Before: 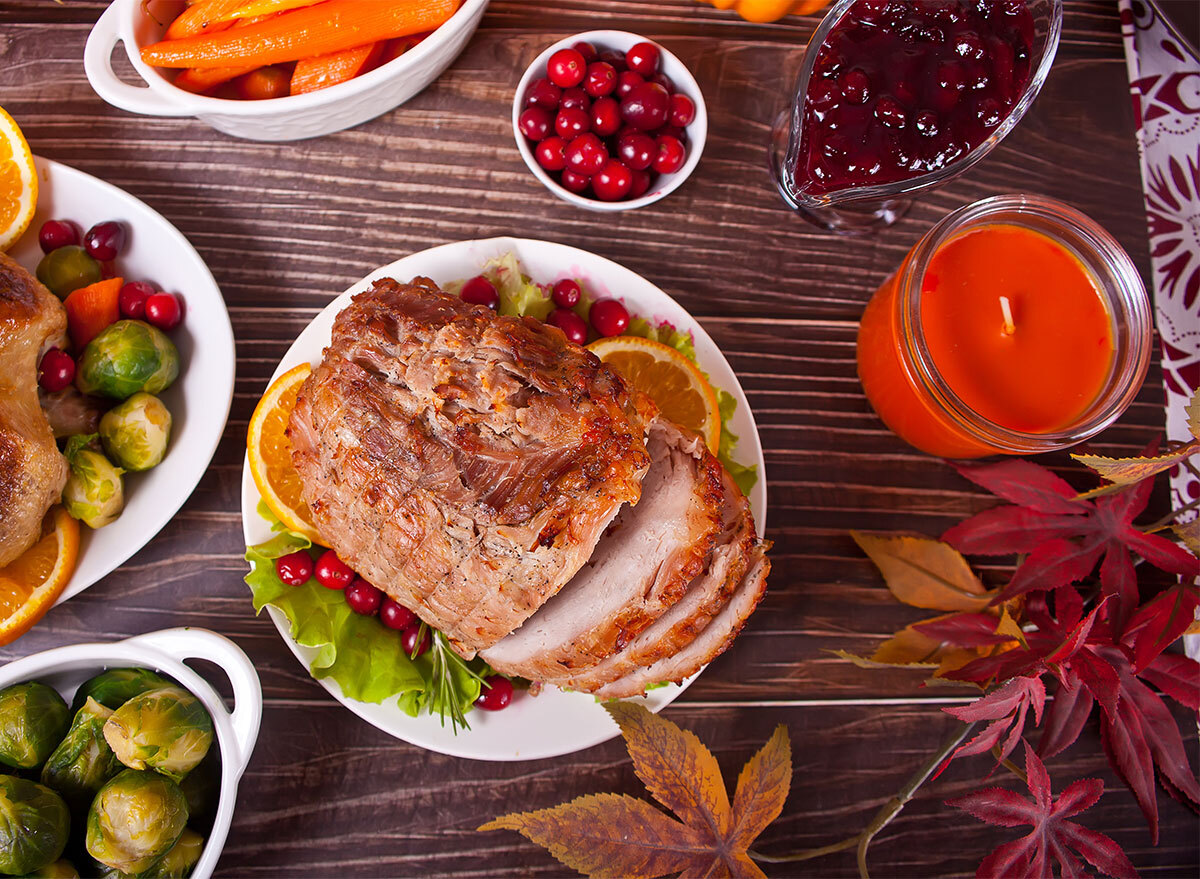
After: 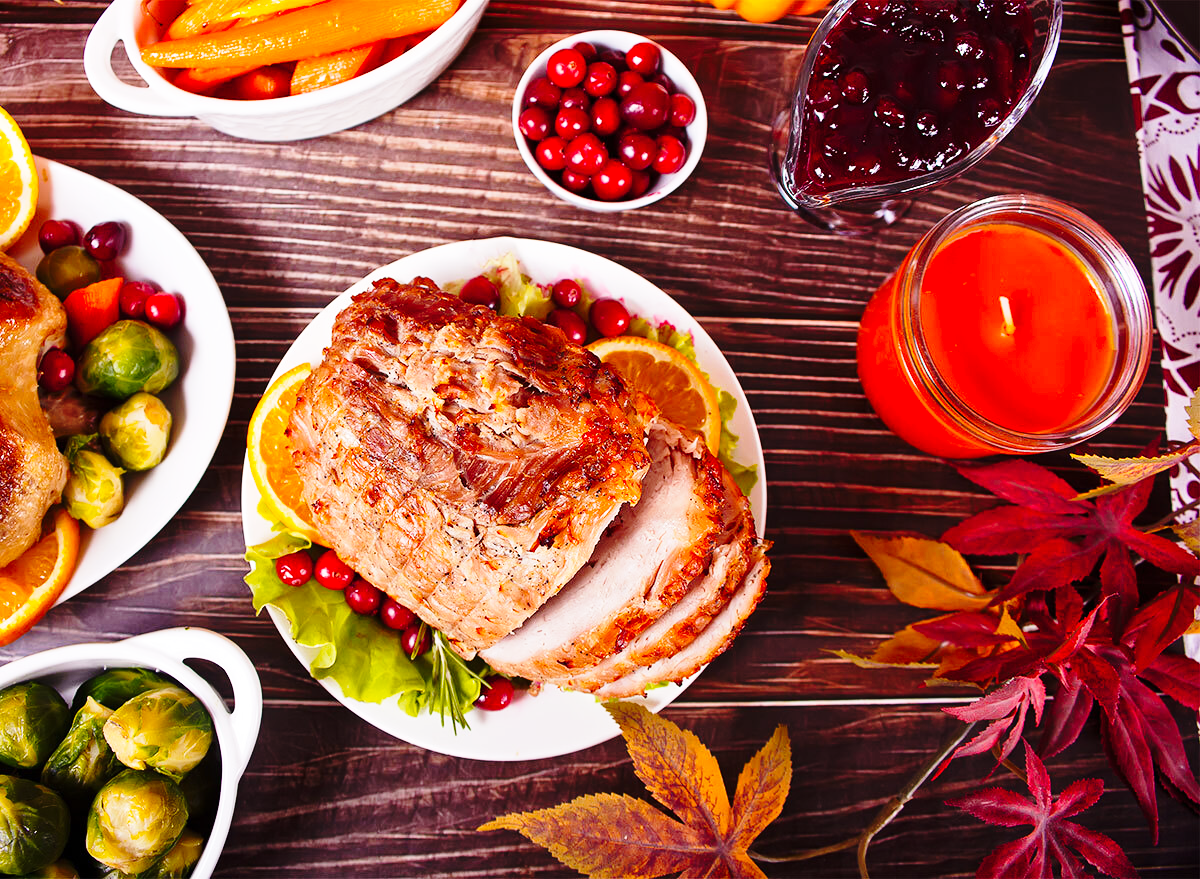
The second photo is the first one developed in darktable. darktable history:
base curve: curves: ch0 [(0, 0) (0.04, 0.03) (0.133, 0.232) (0.448, 0.748) (0.843, 0.968) (1, 1)], preserve colors none
color zones: curves: ch2 [(0, 0.5) (0.143, 0.5) (0.286, 0.489) (0.415, 0.421) (0.571, 0.5) (0.714, 0.5) (0.857, 0.5) (1, 0.5)]
